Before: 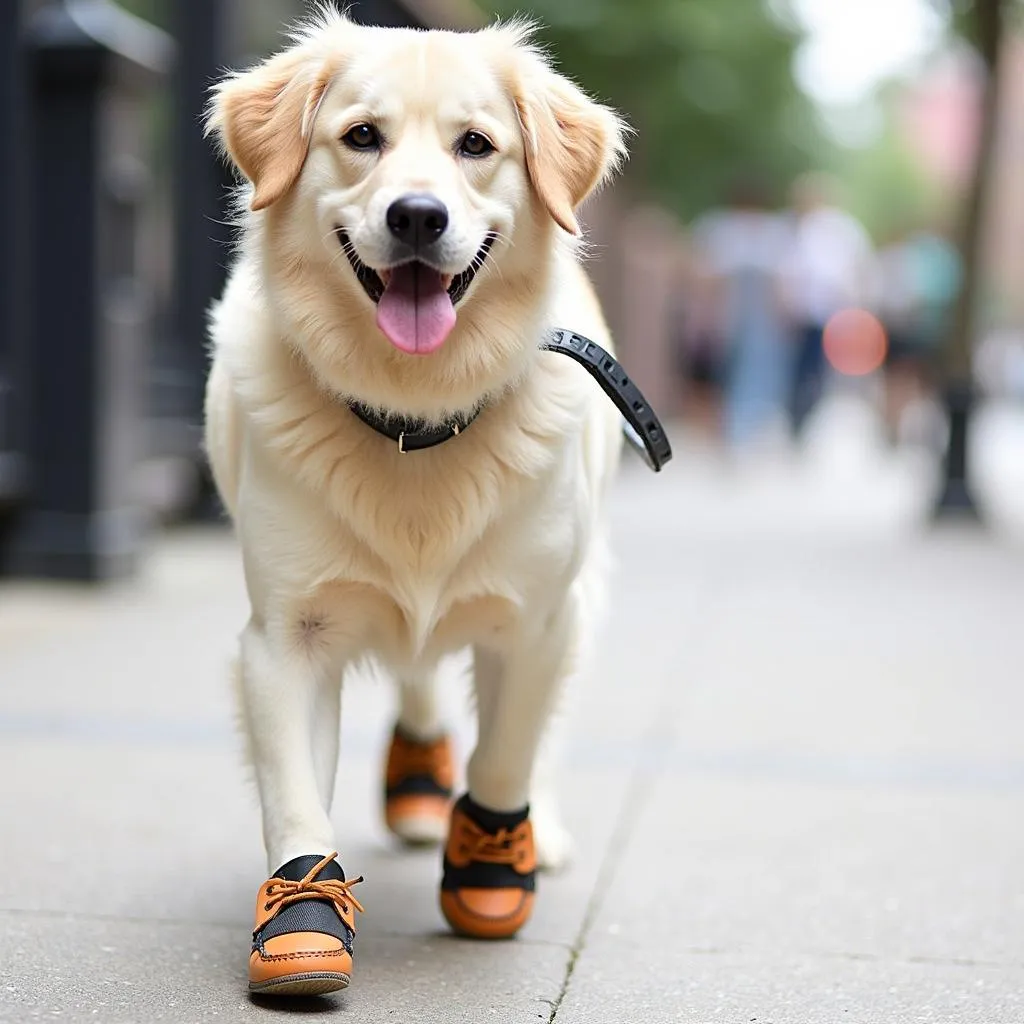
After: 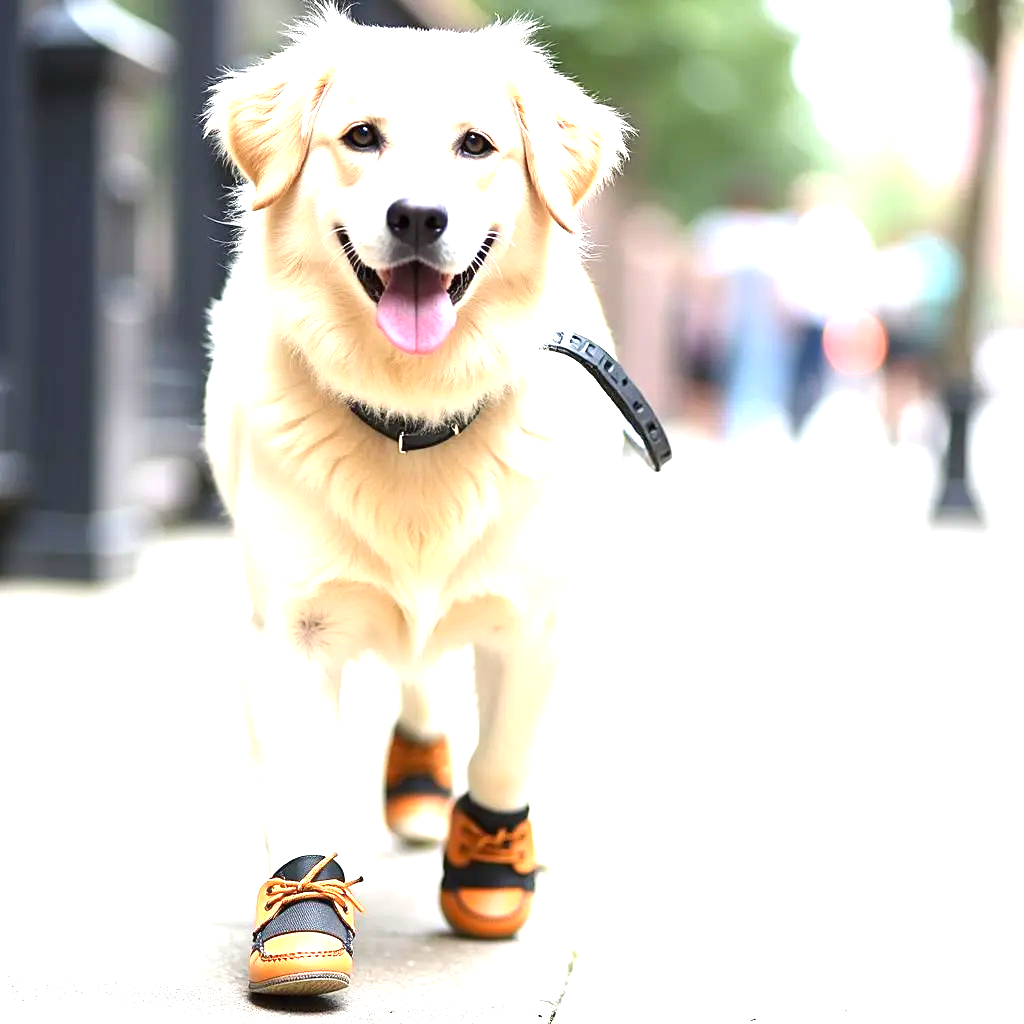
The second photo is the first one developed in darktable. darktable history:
exposure: black level correction 0, exposure 1.489 EV, compensate highlight preservation false
